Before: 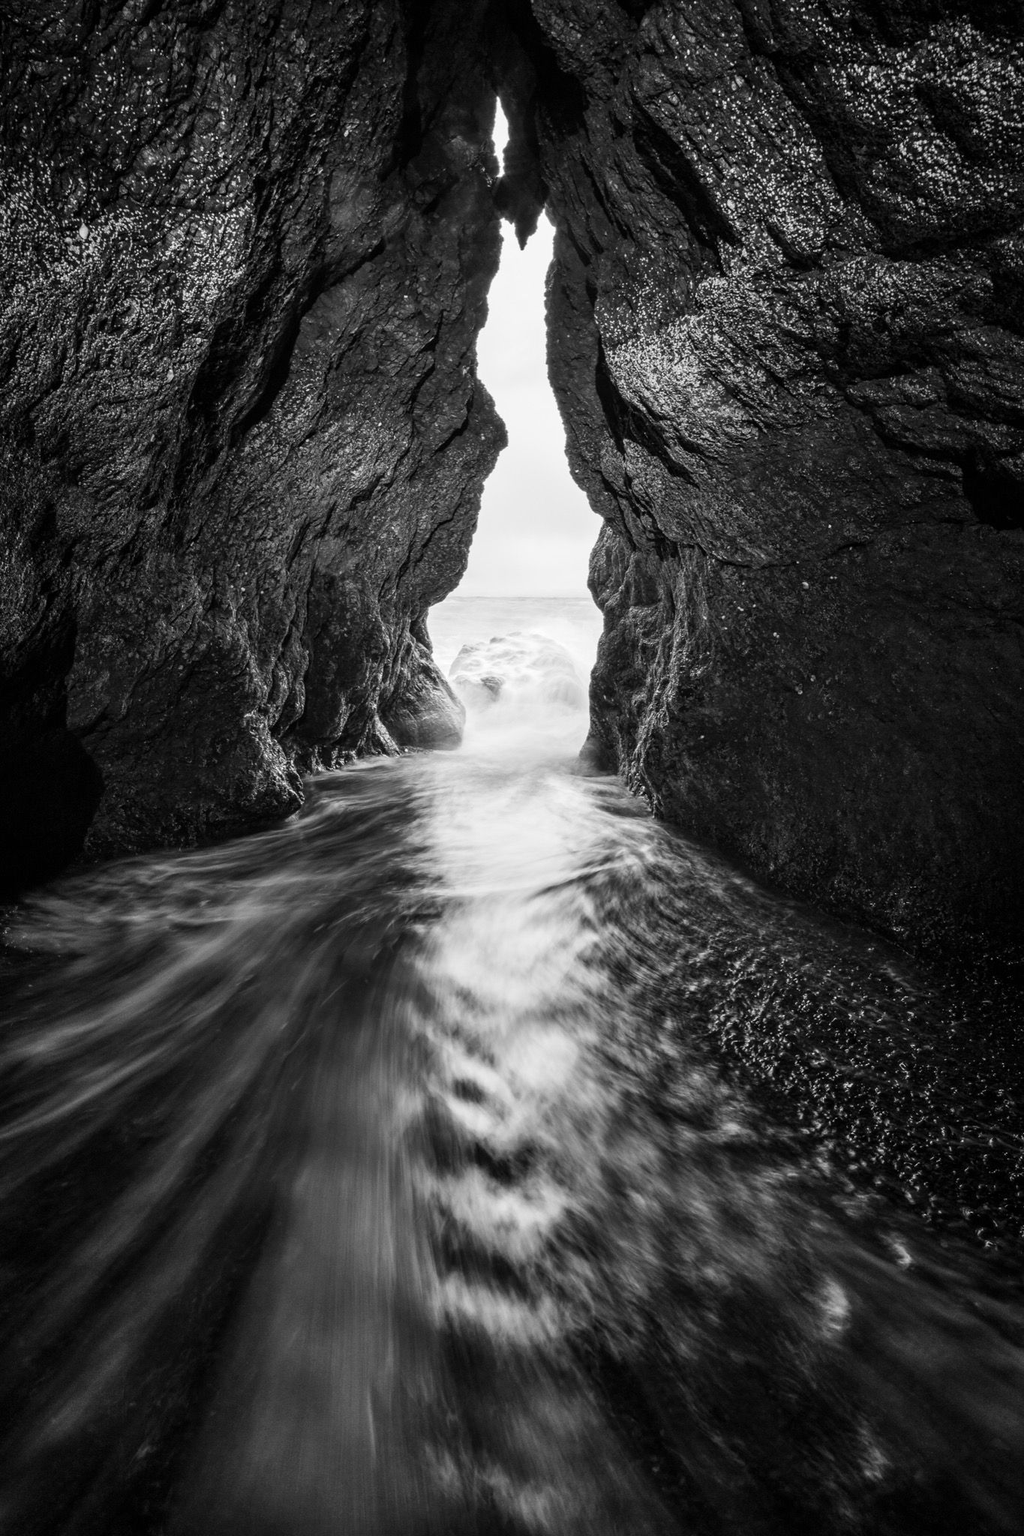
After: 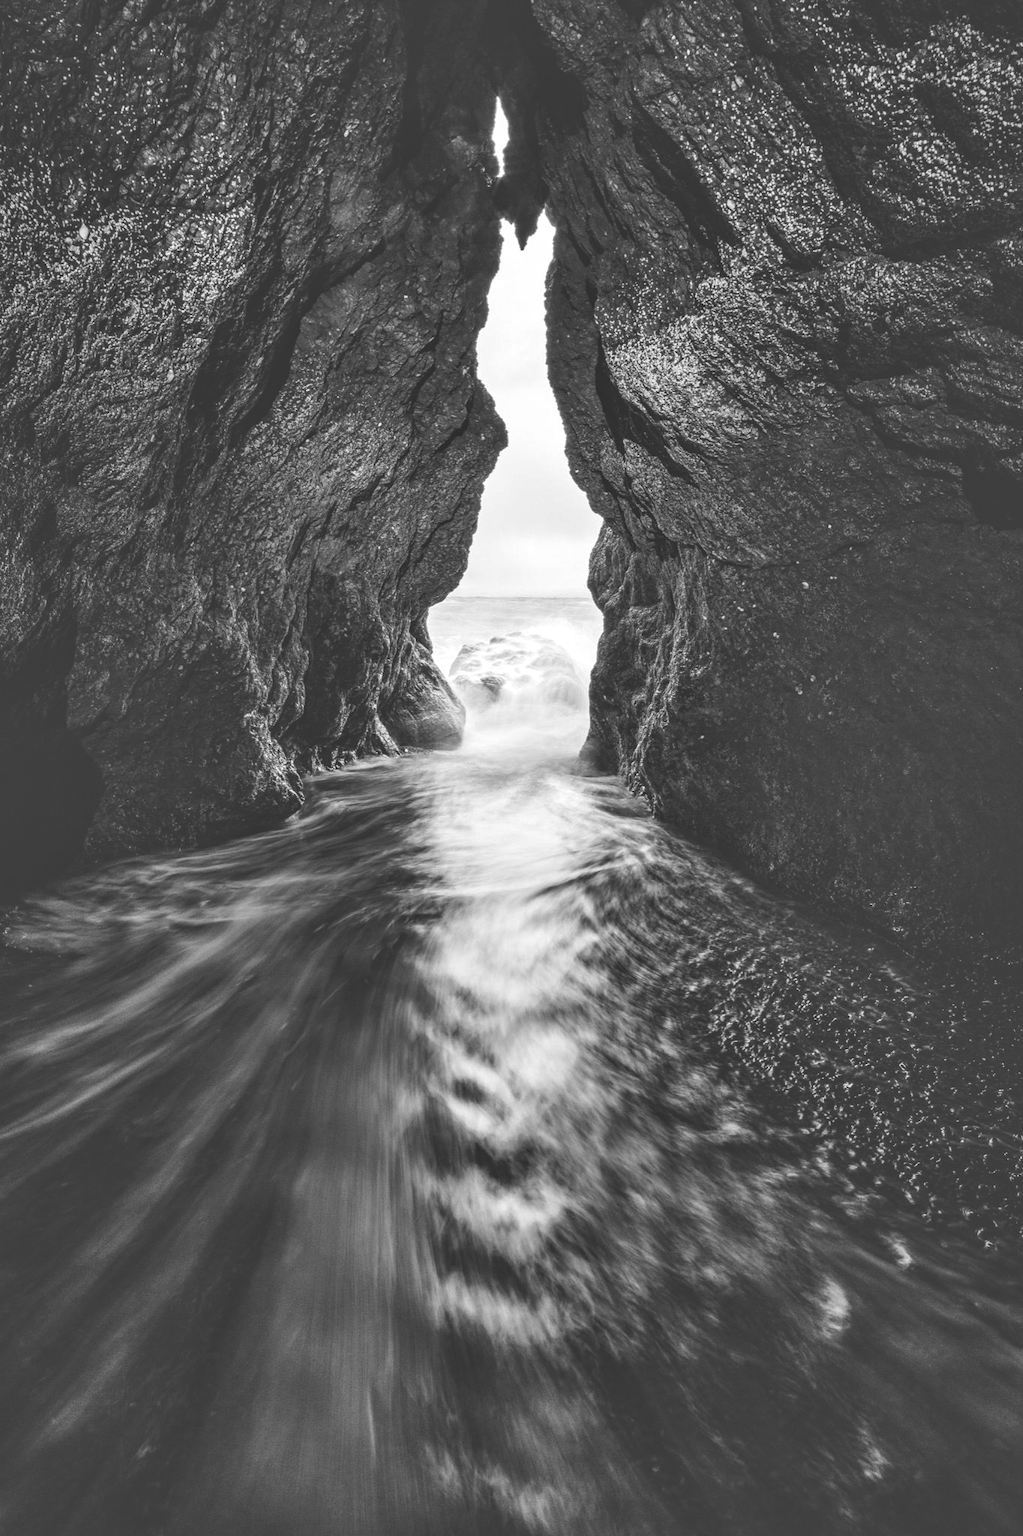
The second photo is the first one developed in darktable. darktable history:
haze removal: compatibility mode true, adaptive false
shadows and highlights: shadows 52.21, highlights -28.27, soften with gaussian
exposure: black level correction -0.03, compensate exposure bias true, compensate highlight preservation false
local contrast: highlights 105%, shadows 97%, detail 120%, midtone range 0.2
